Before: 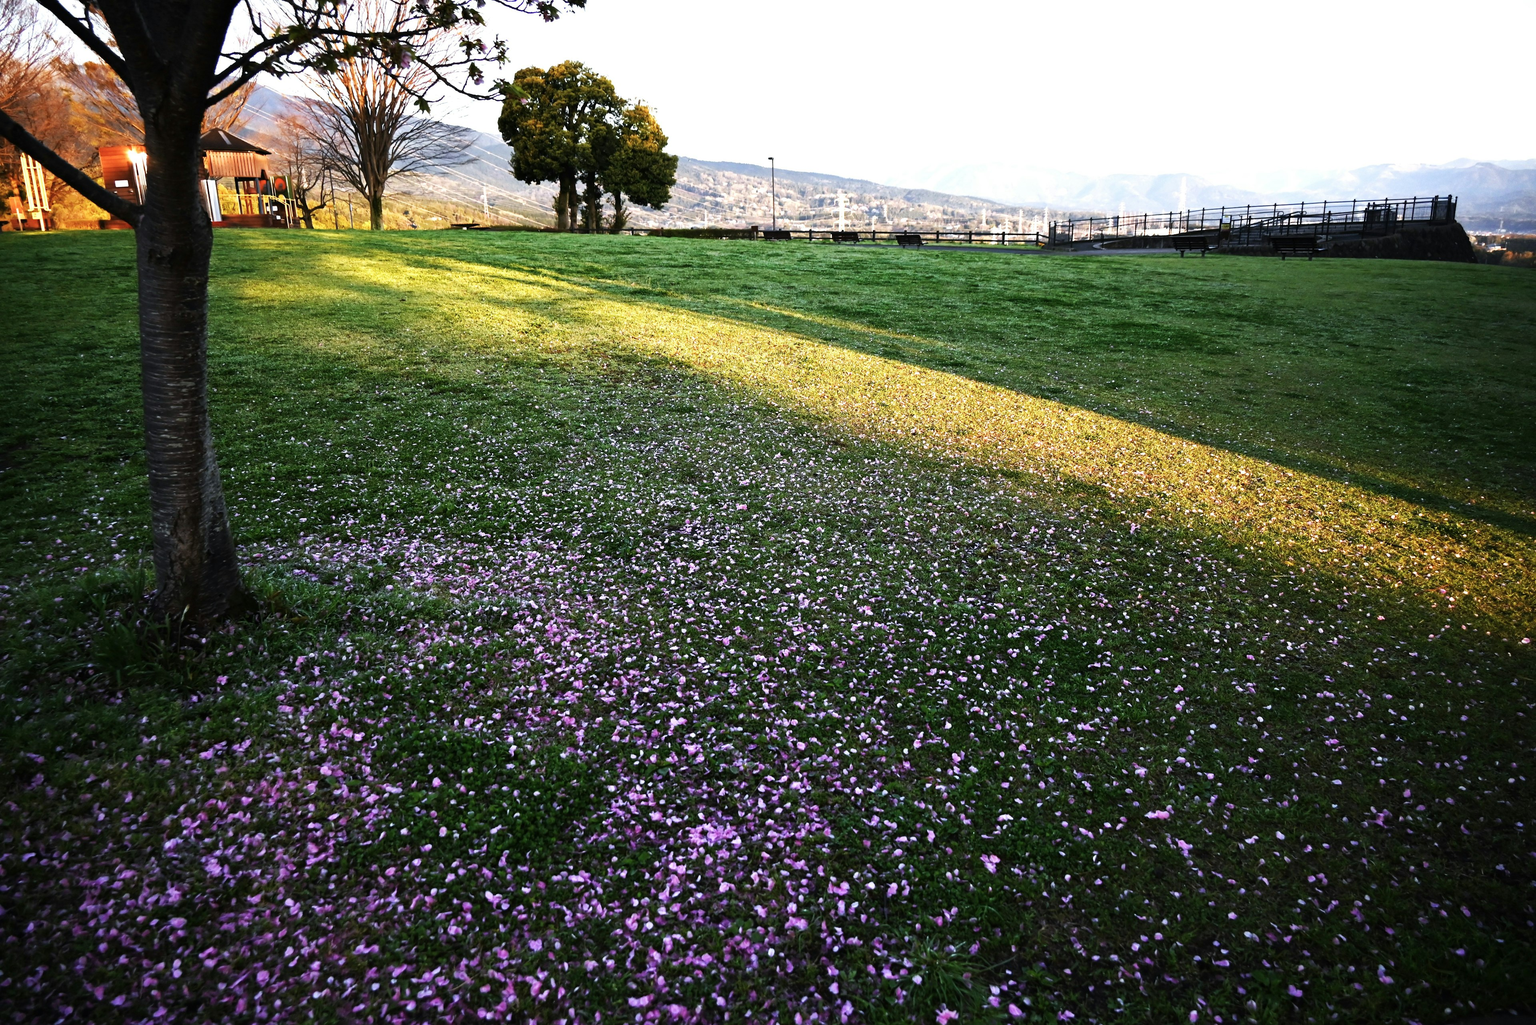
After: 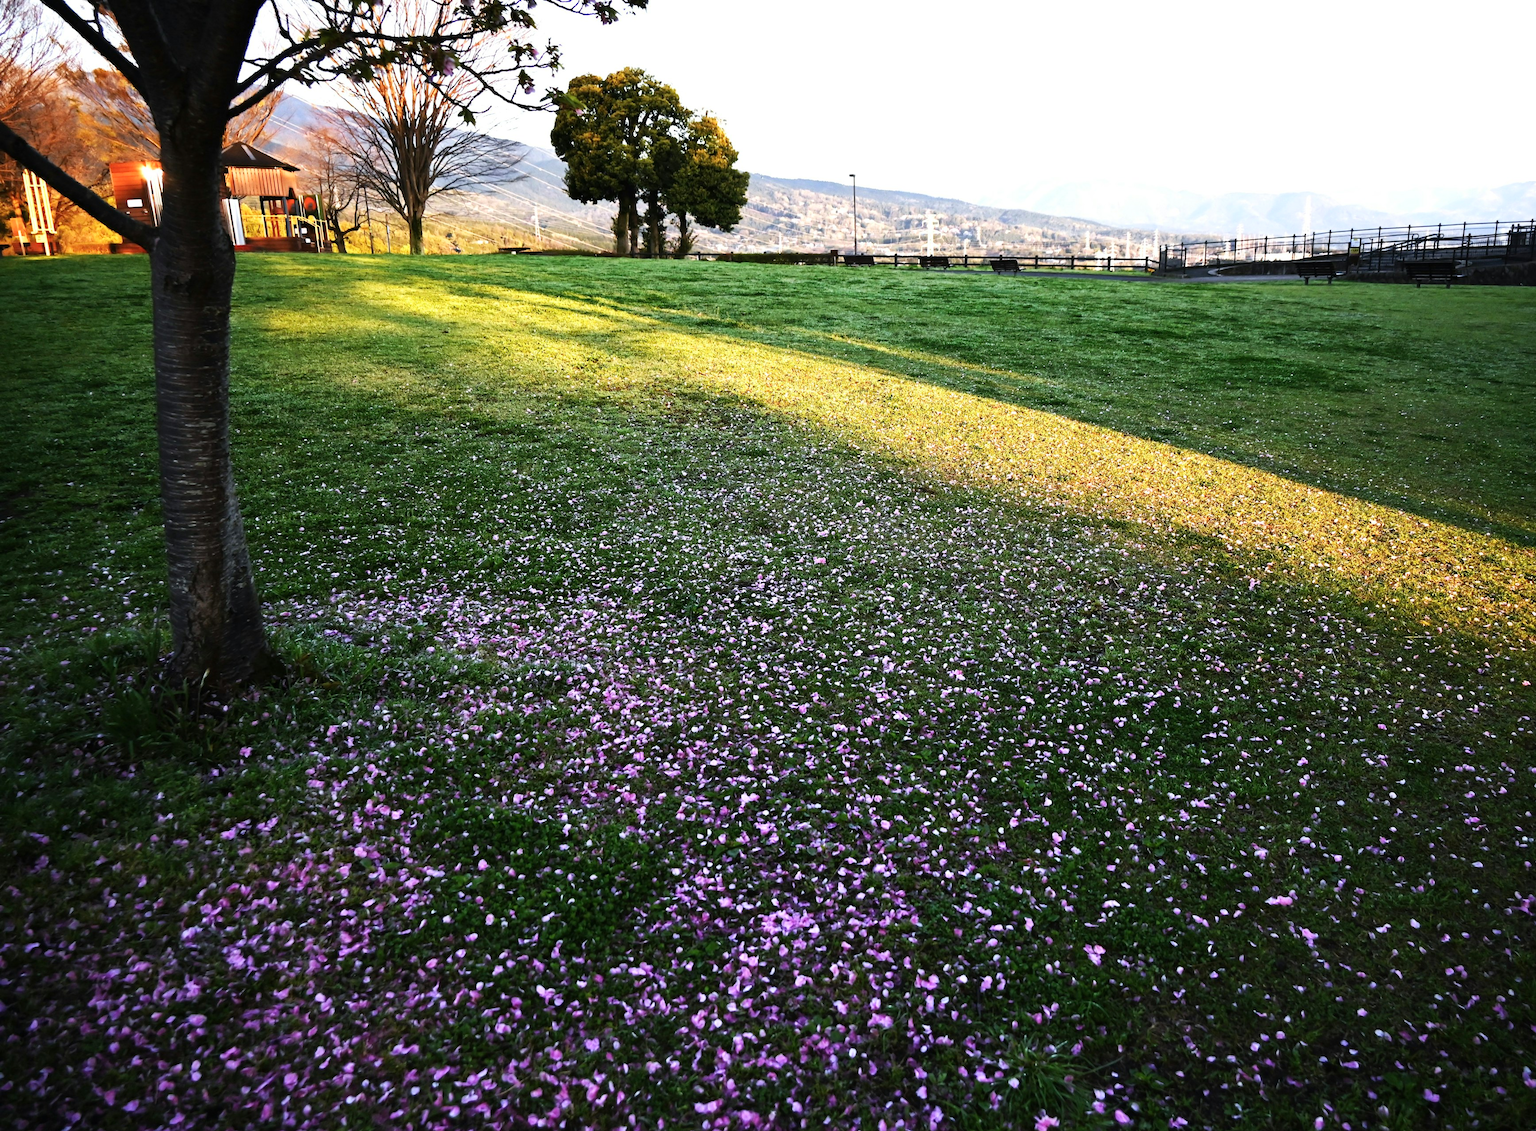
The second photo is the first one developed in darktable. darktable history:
crop: right 9.499%, bottom 0.042%
contrast brightness saturation: contrast 0.105, brightness 0.04, saturation 0.091
